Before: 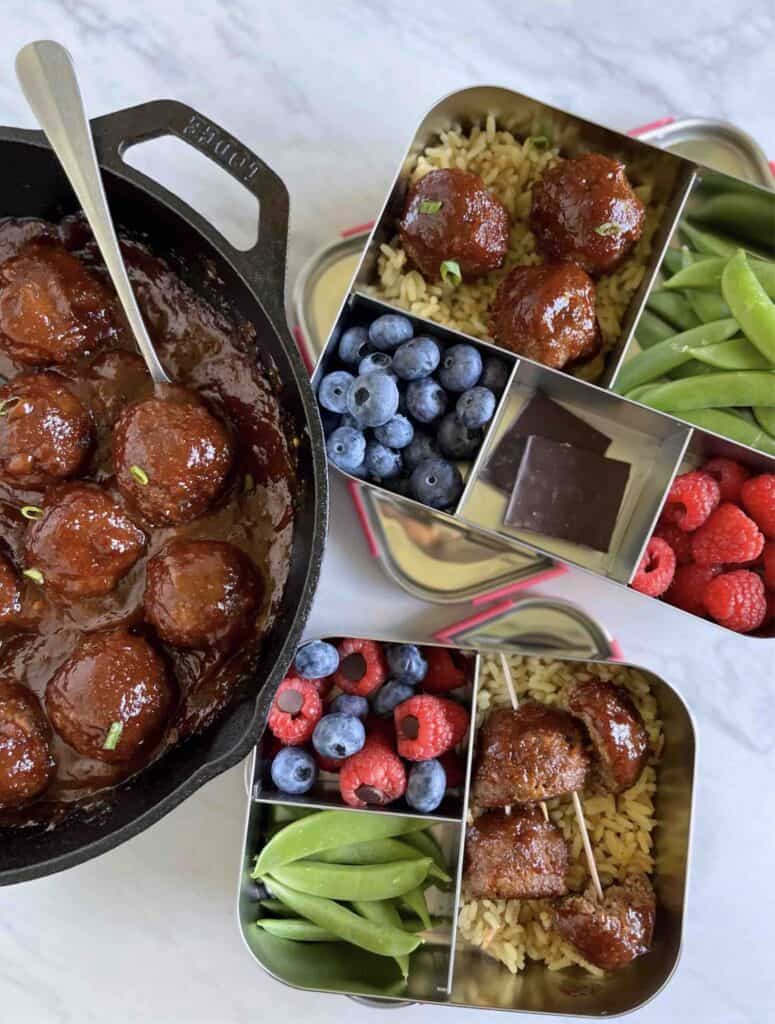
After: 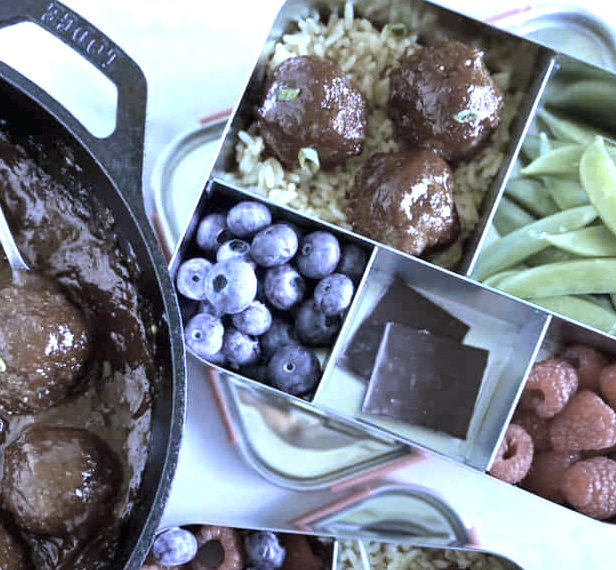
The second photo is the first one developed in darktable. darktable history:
exposure: black level correction 0, exposure 1.198 EV, compensate exposure bias true, compensate highlight preservation false
graduated density: rotation -180°, offset 24.95
crop: left 18.38%, top 11.092%, right 2.134%, bottom 33.217%
color zones: curves: ch1 [(0.238, 0.163) (0.476, 0.2) (0.733, 0.322) (0.848, 0.134)]
color balance: output saturation 110%
white balance: red 0.766, blue 1.537
